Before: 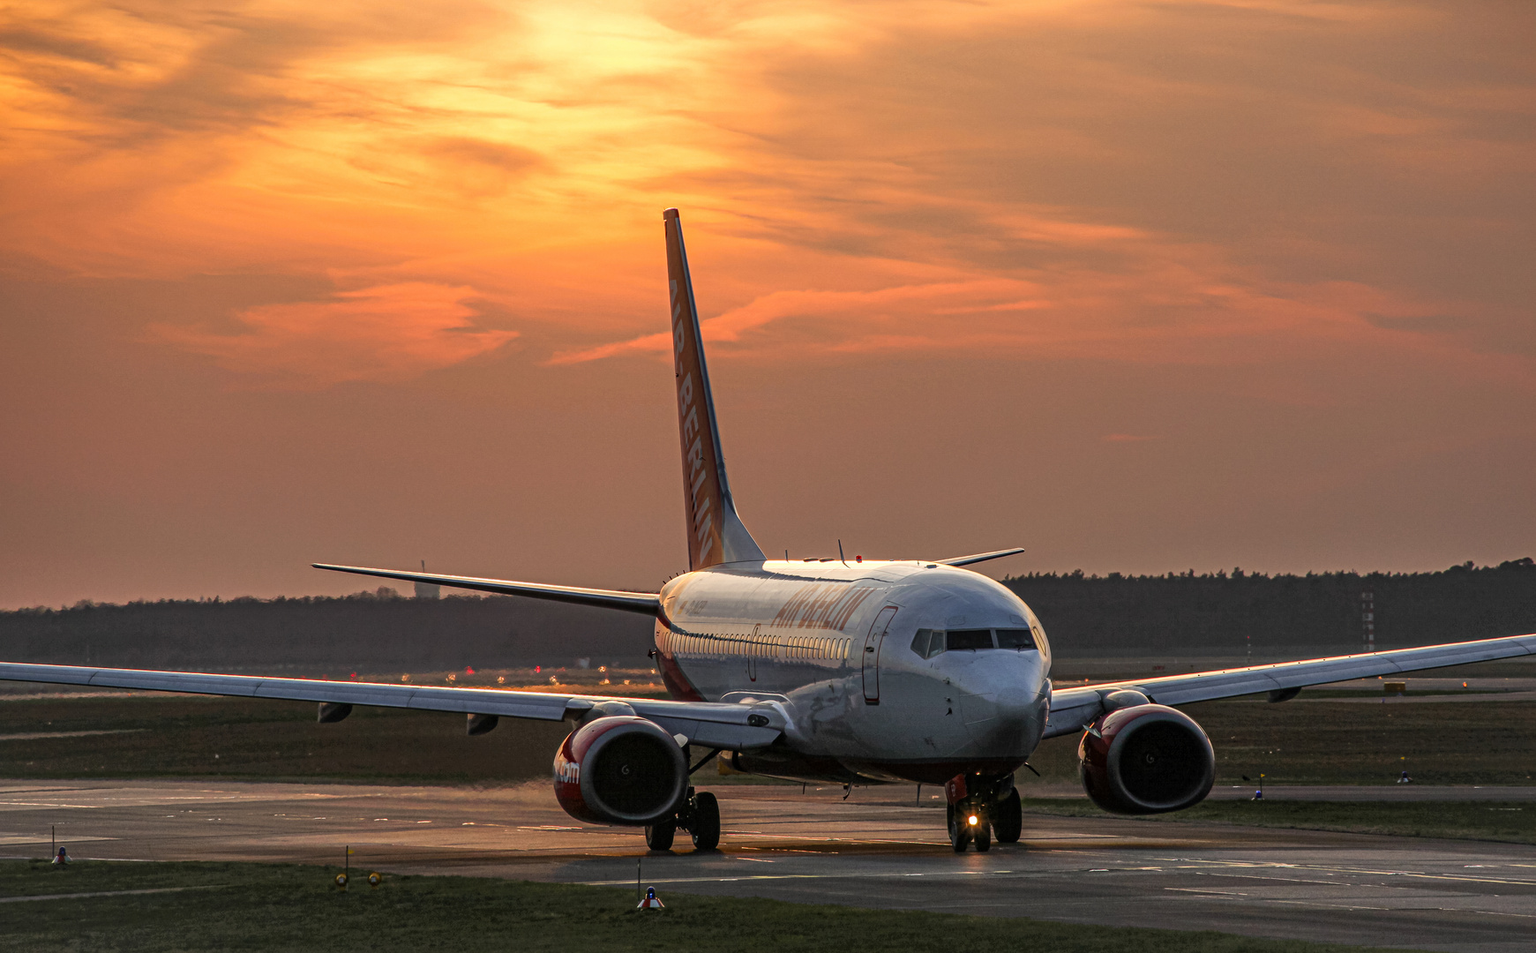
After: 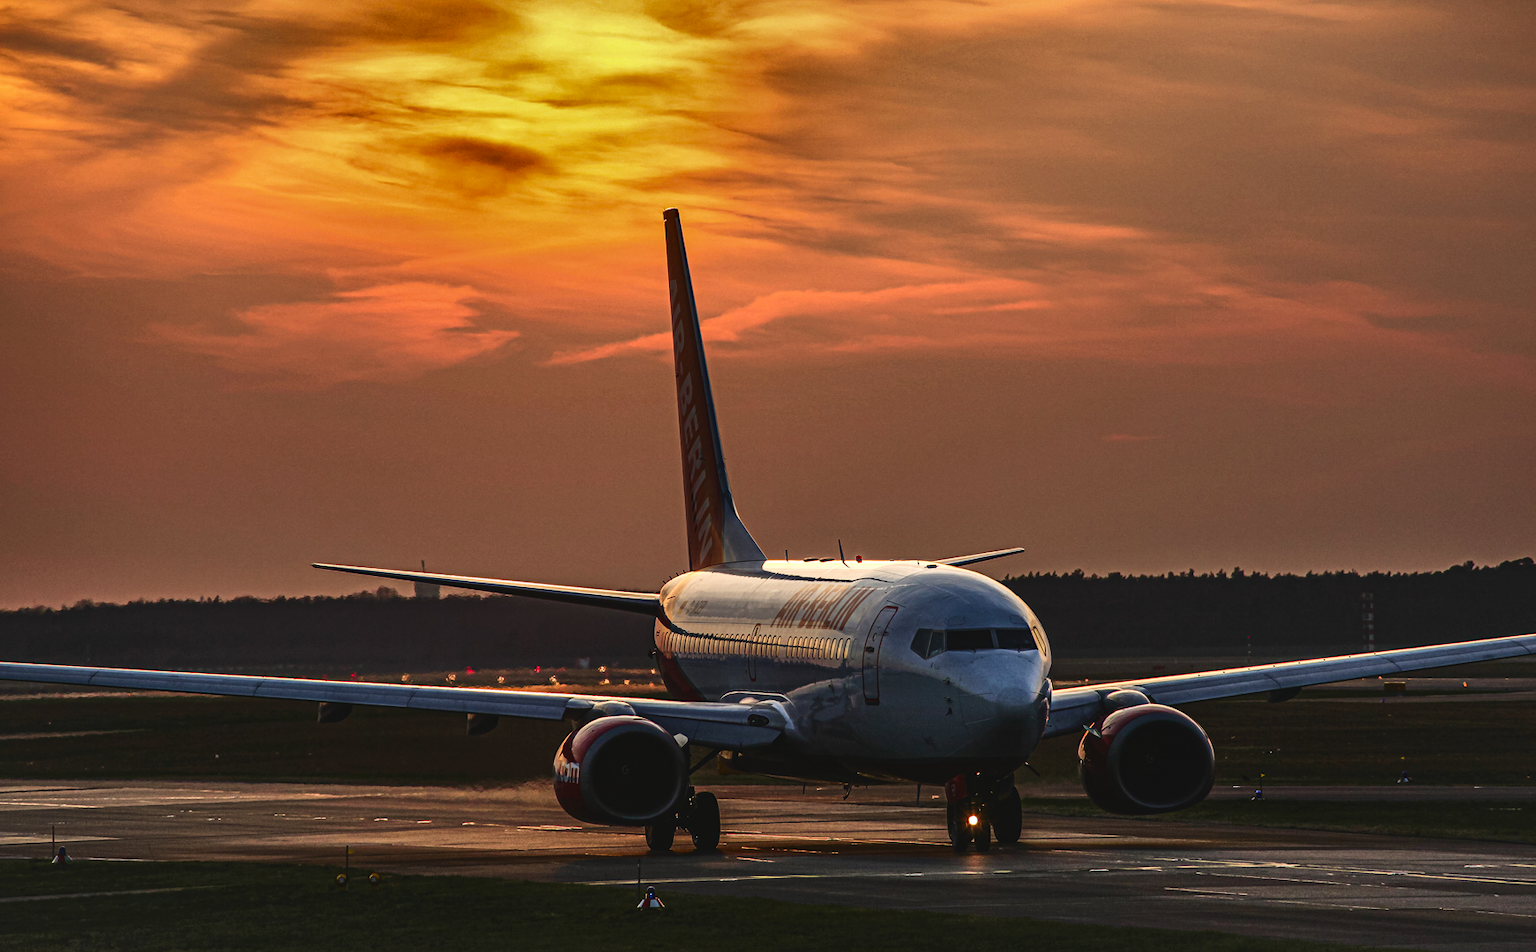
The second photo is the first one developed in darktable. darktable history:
contrast brightness saturation: contrast 0.235, brightness -0.243, saturation 0.144
shadows and highlights: shadows 24.38, highlights -79.89, soften with gaussian
exposure: black level correction -0.029, compensate highlight preservation false
velvia: on, module defaults
